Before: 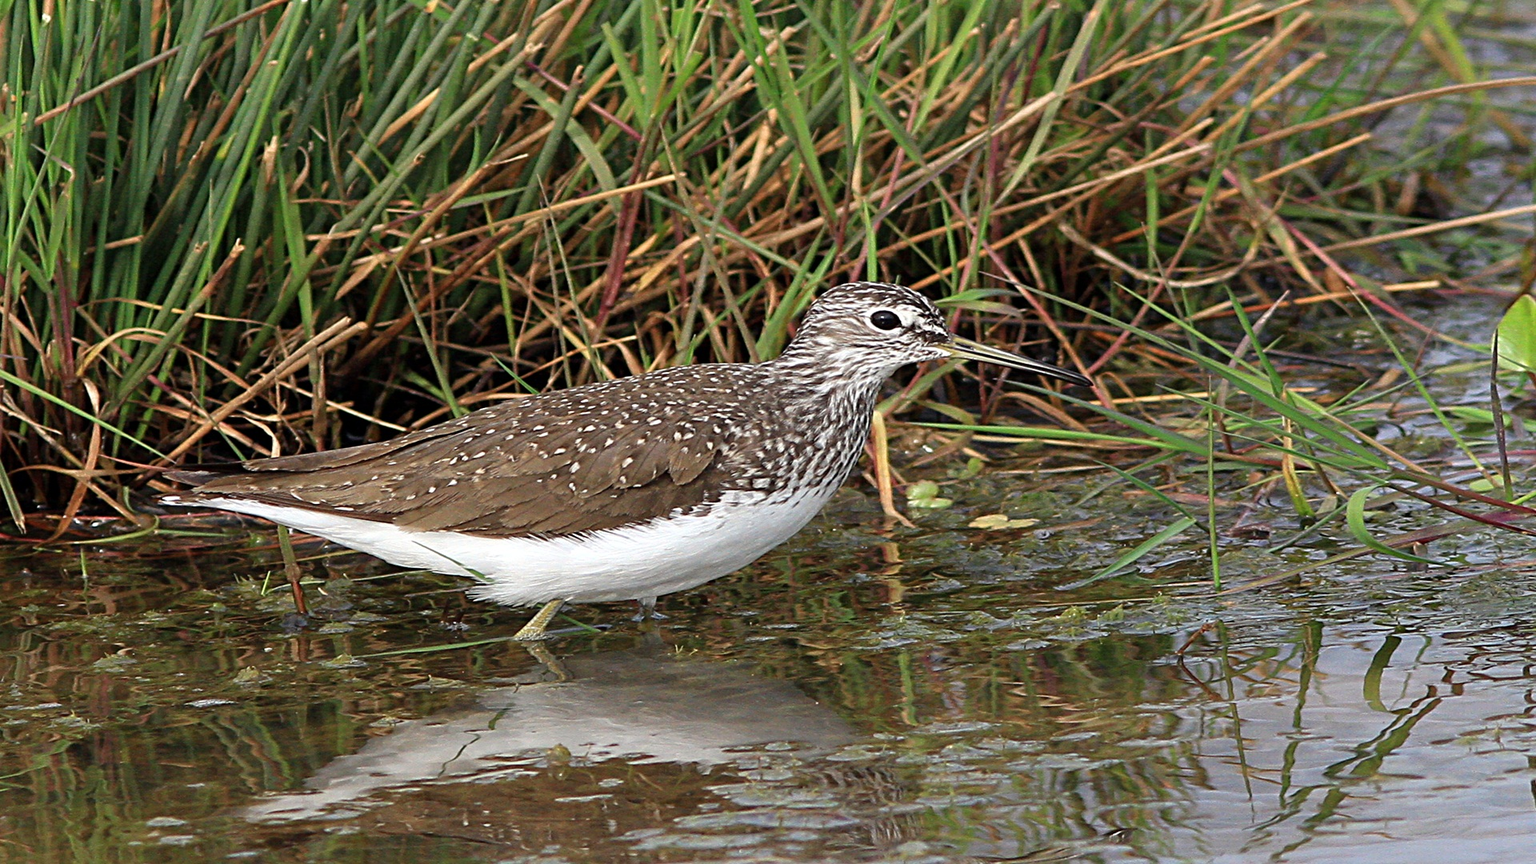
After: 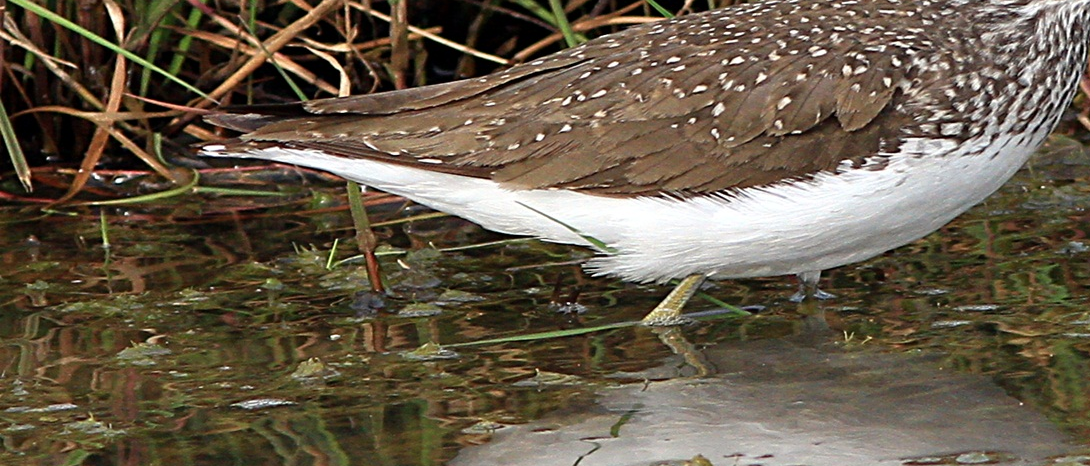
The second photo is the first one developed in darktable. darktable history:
crop: top 44.07%, right 43.191%, bottom 12.745%
